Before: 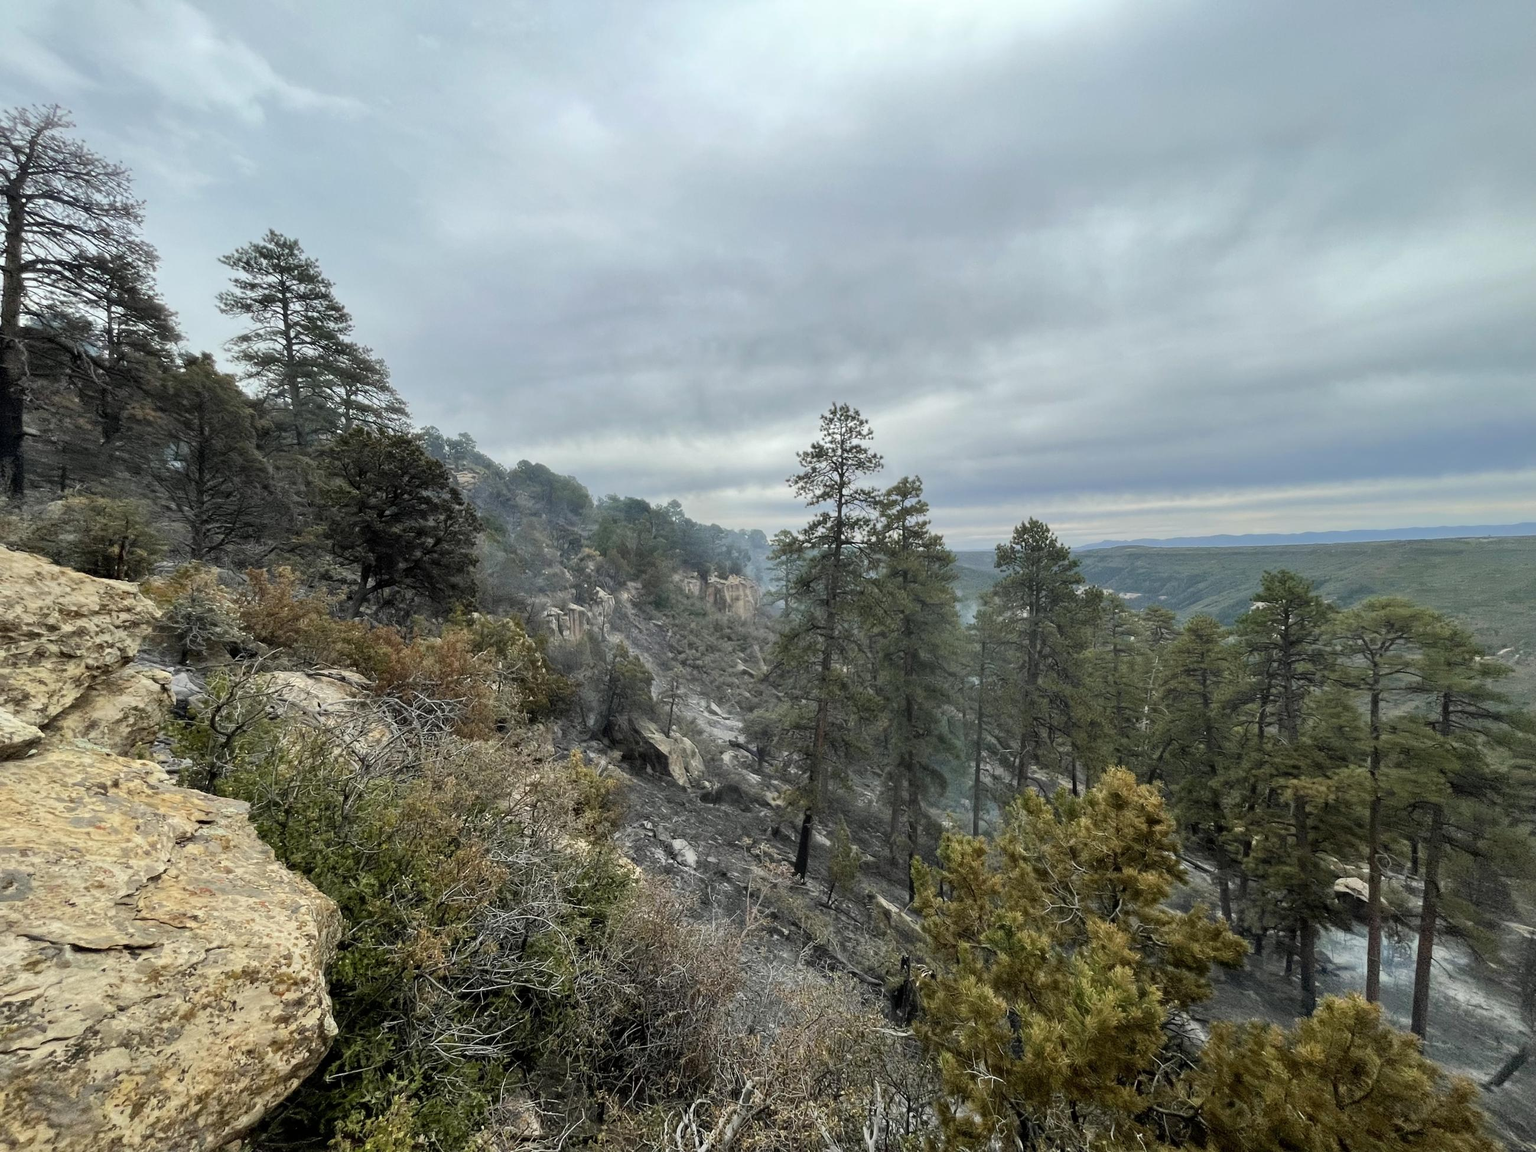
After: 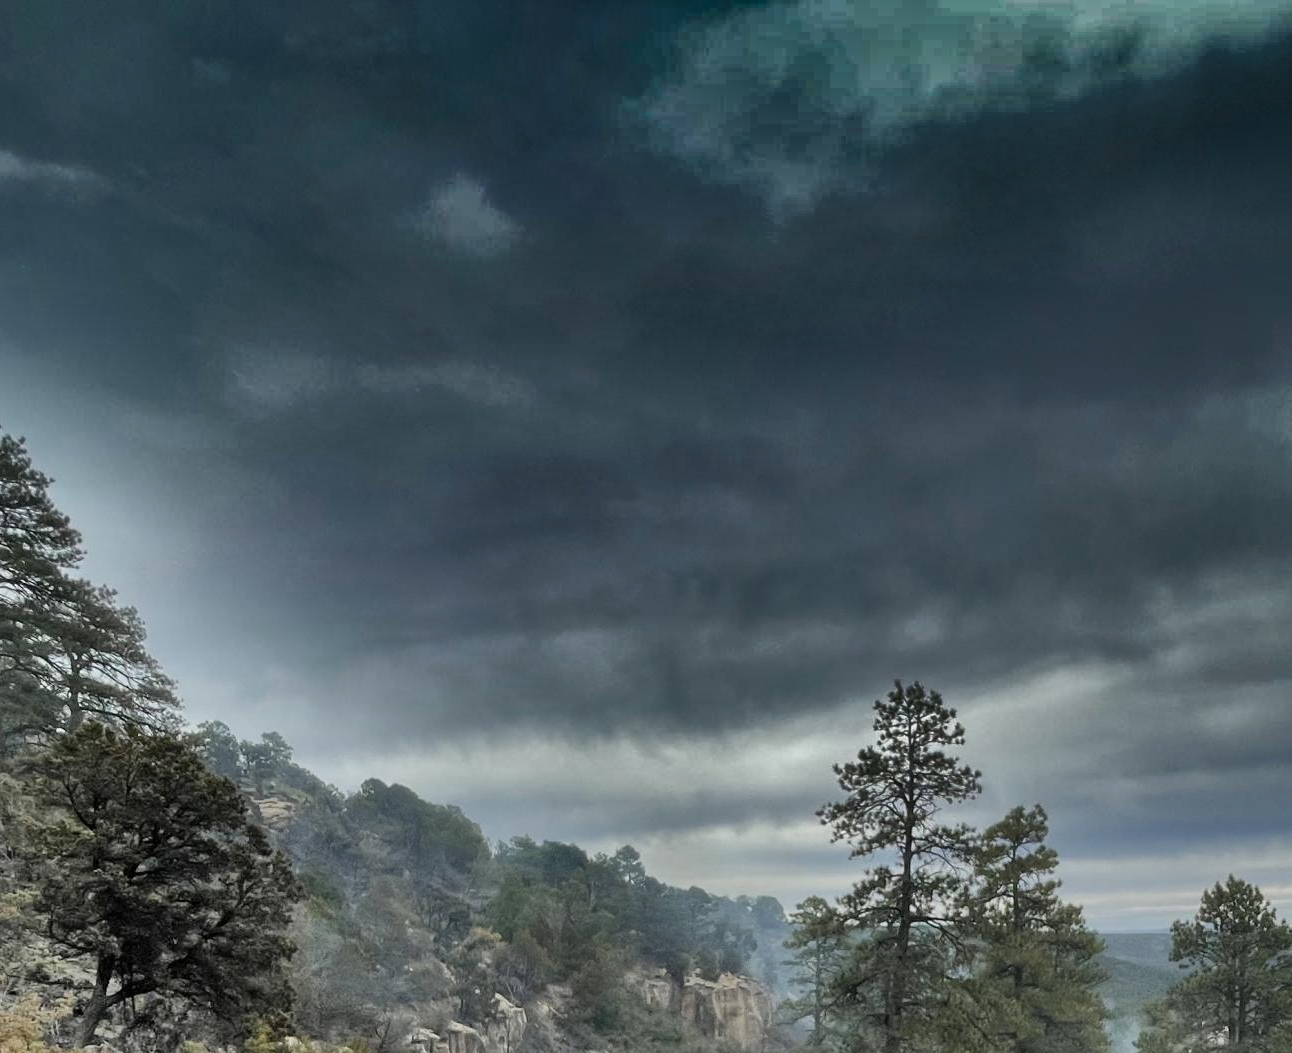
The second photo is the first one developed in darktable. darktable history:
shadows and highlights: radius 122.7, shadows 98.38, white point adjustment -3.18, highlights -99.56, soften with gaussian
crop: left 19.798%, right 30.492%, bottom 45.985%
